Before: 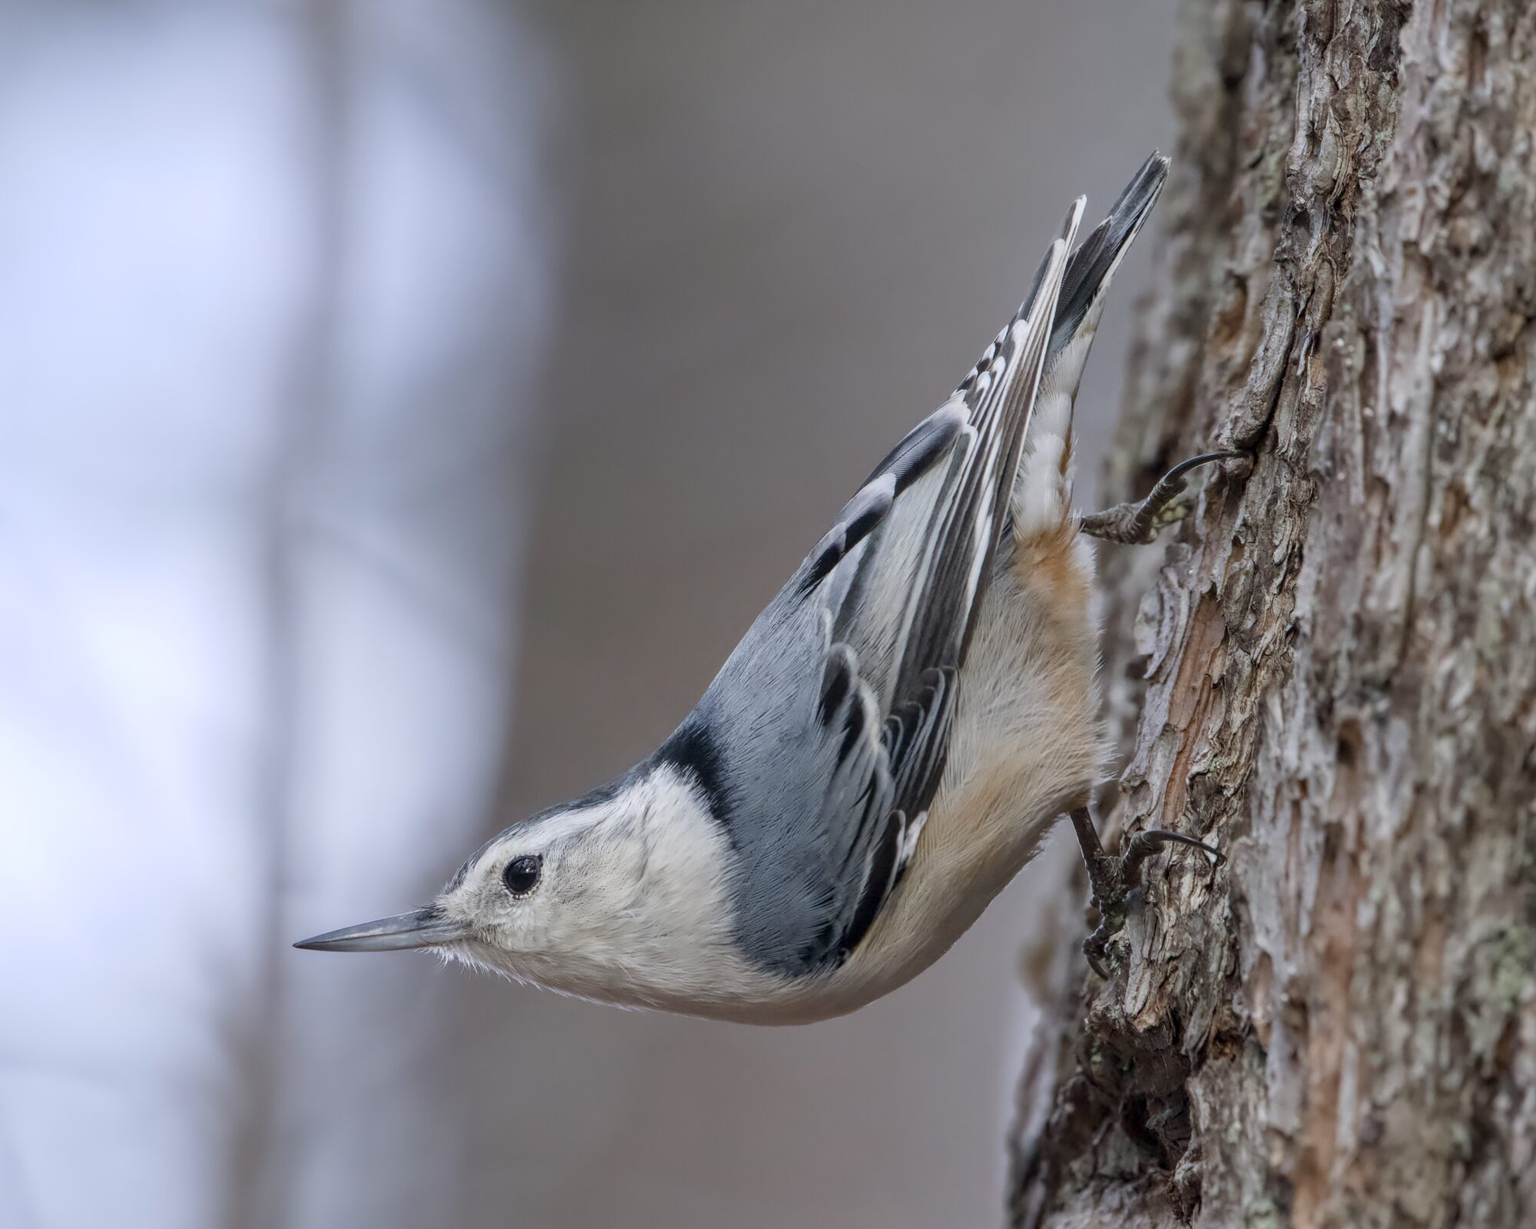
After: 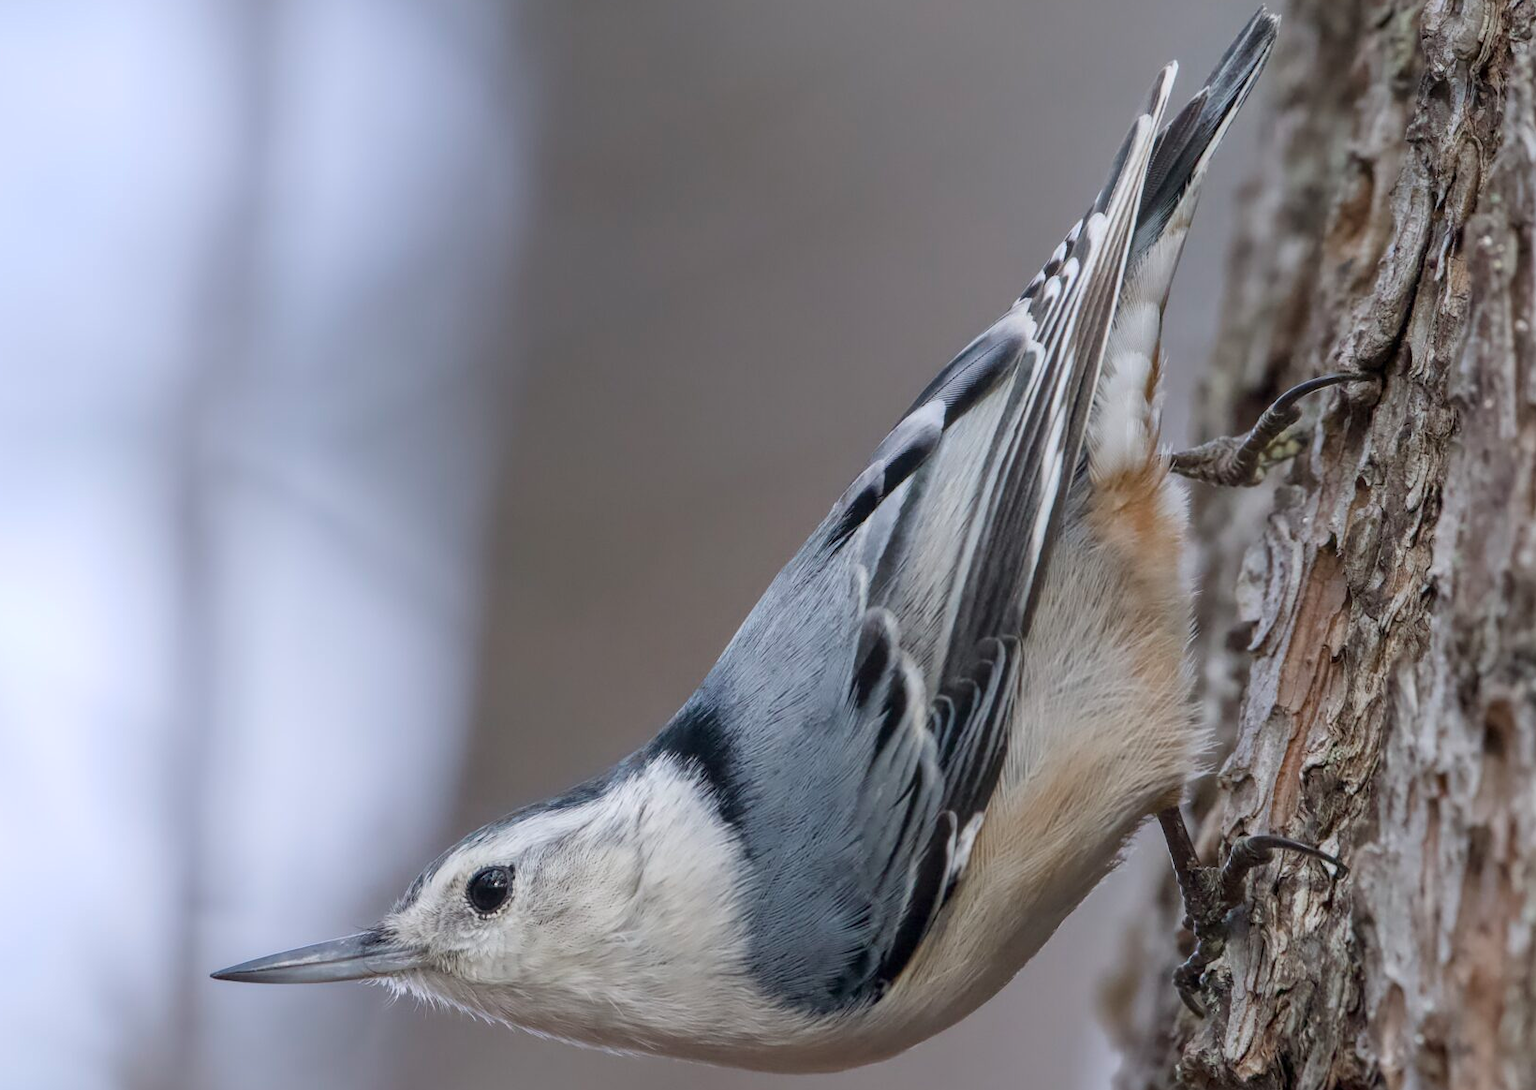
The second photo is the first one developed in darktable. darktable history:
color zones: curves: ch1 [(0, 0.469) (0.01, 0.469) (0.12, 0.446) (0.248, 0.469) (0.5, 0.5) (0.748, 0.5) (0.99, 0.469) (1, 0.469)]
crop: left 7.856%, top 11.836%, right 10.12%, bottom 15.387%
